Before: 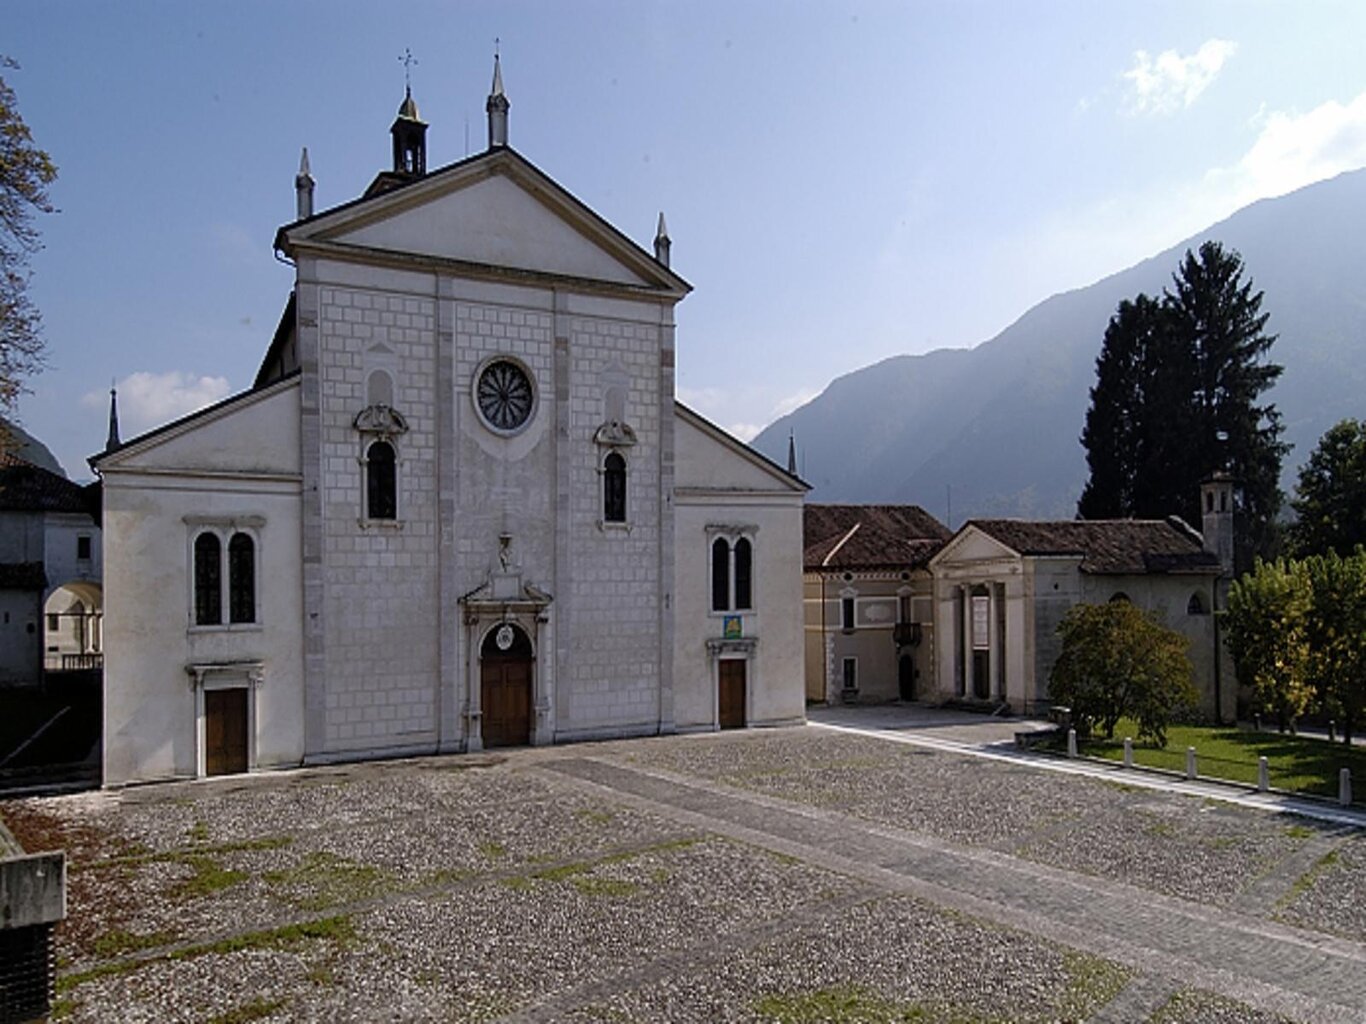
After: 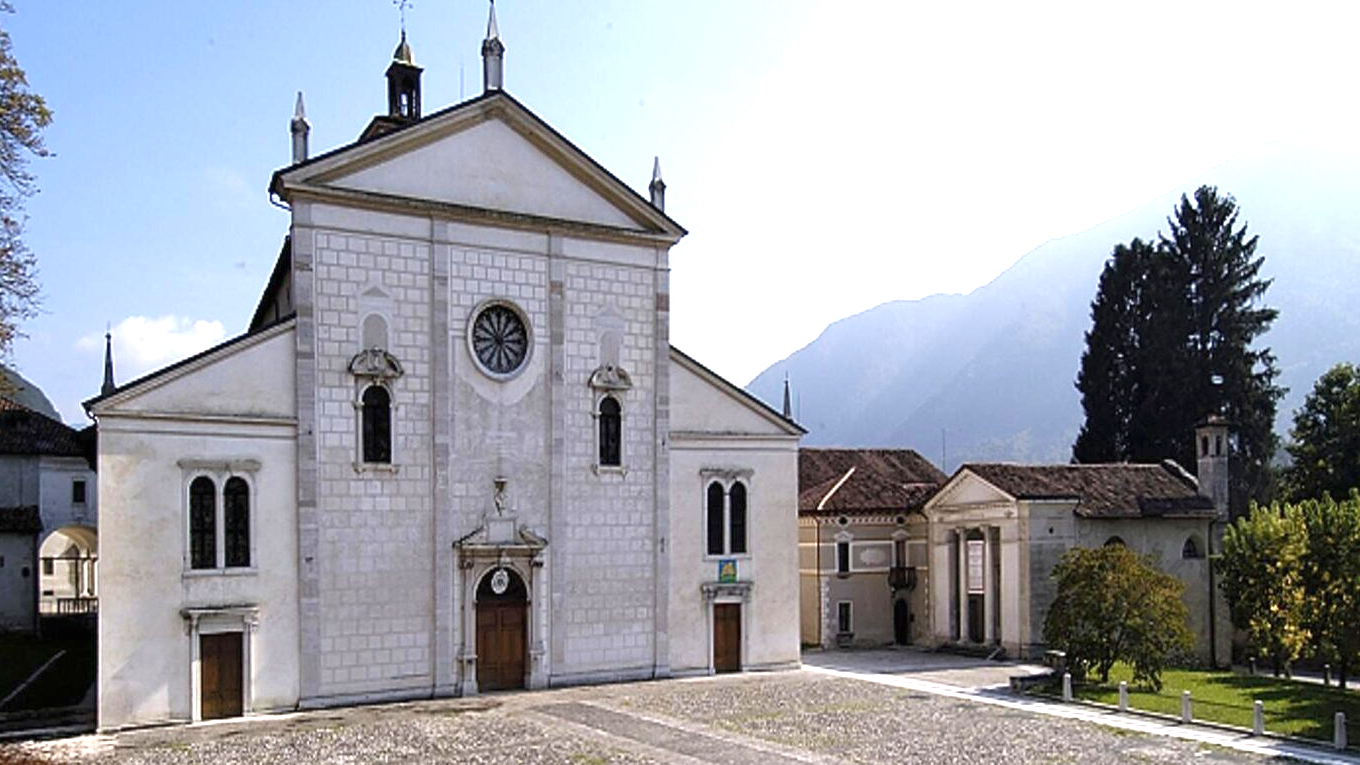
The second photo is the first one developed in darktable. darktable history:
exposure: black level correction 0, exposure 1.2 EV, compensate exposure bias true, compensate highlight preservation false
color calibration: illuminant same as pipeline (D50), x 0.346, y 0.359, temperature 5002.42 K
crop: left 0.387%, top 5.469%, bottom 19.809%
